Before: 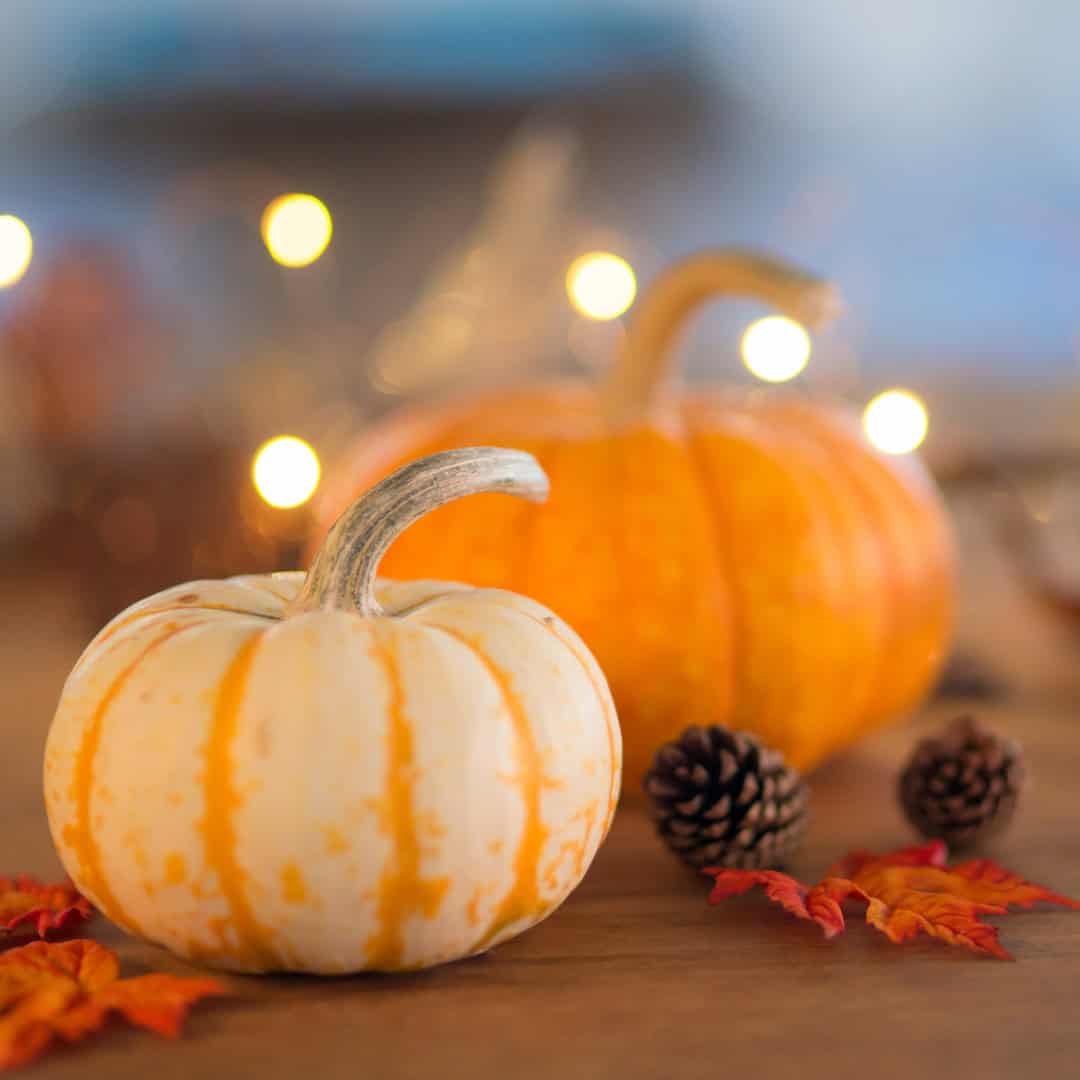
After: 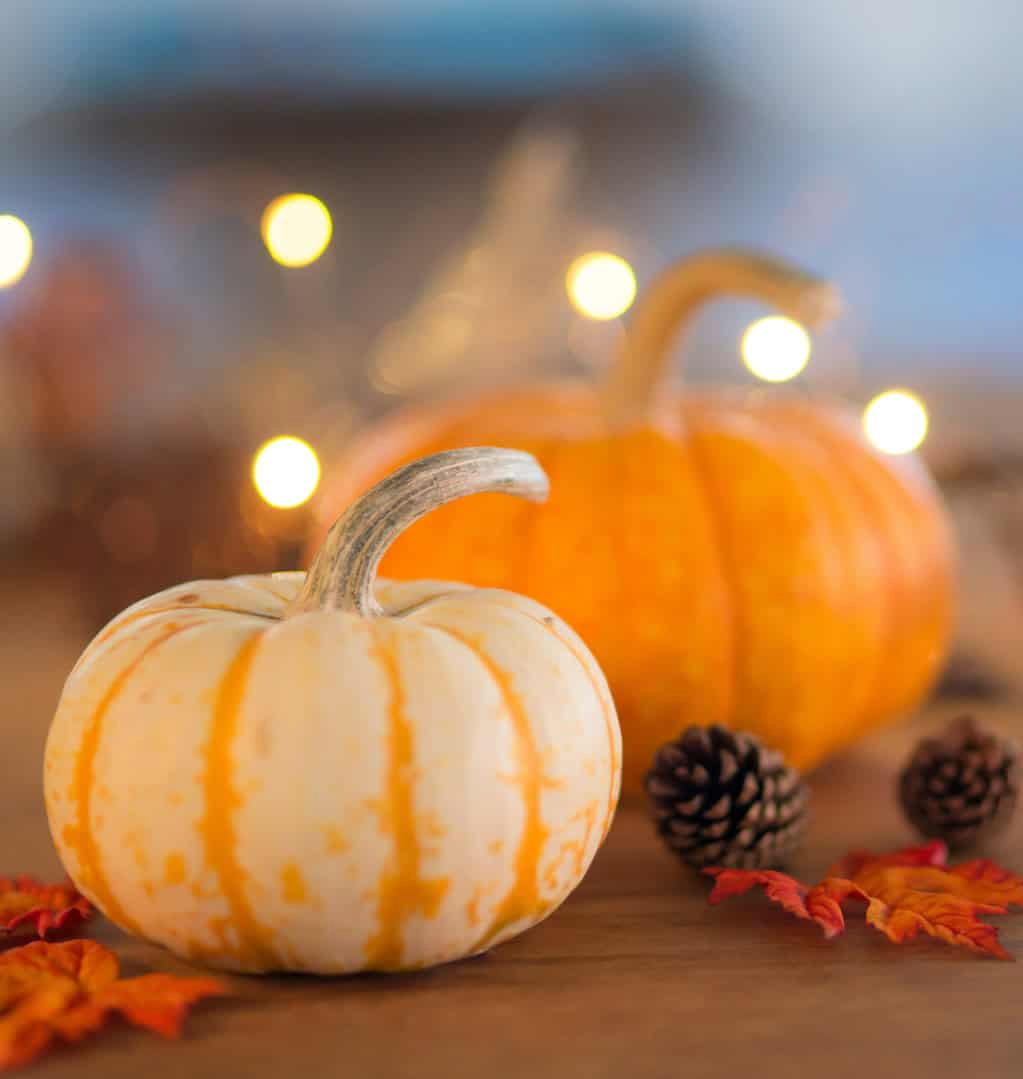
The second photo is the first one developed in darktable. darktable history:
crop and rotate: right 5.242%
tone equalizer: edges refinement/feathering 500, mask exposure compensation -1.57 EV, preserve details no
